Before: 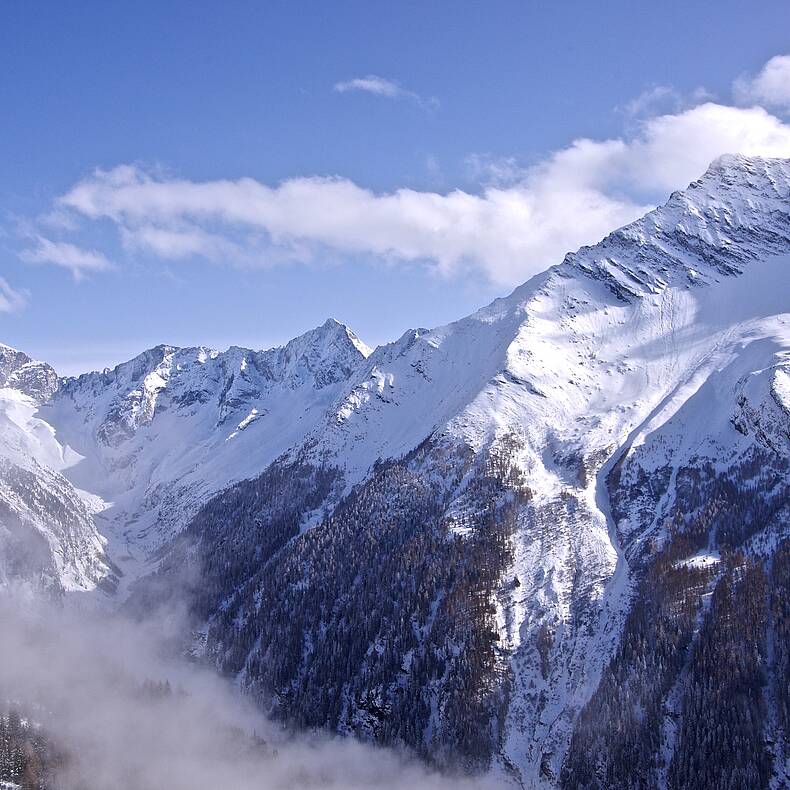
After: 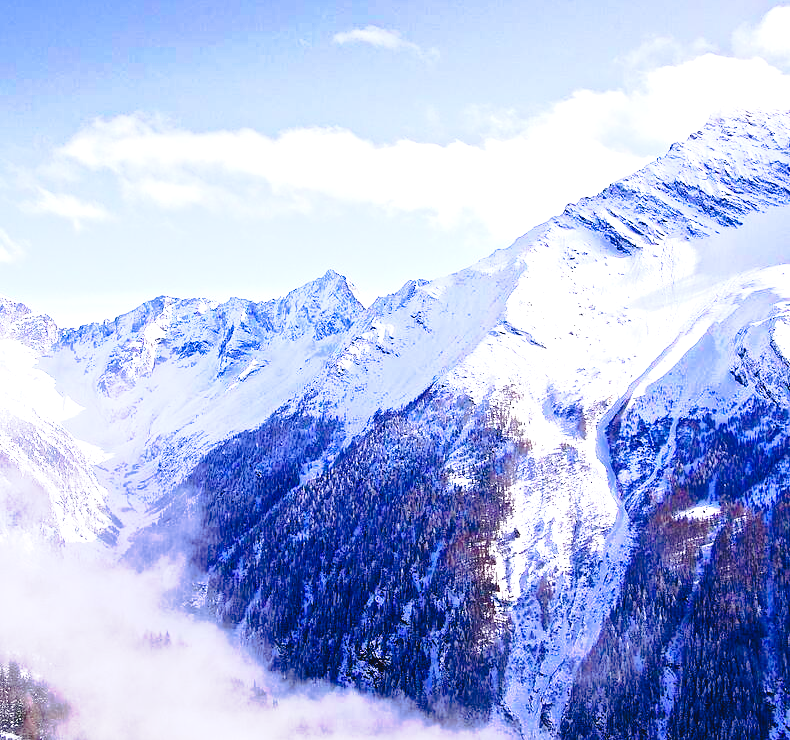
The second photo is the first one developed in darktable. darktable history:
exposure: black level correction 0, exposure 1.001 EV, compensate exposure bias true, compensate highlight preservation false
crop and rotate: top 6.238%
tone curve: curves: ch0 [(0, 0.039) (0.194, 0.159) (0.469, 0.544) (0.693, 0.77) (0.751, 0.871) (1, 1)]; ch1 [(0, 0) (0.508, 0.506) (0.547, 0.563) (0.592, 0.631) (0.715, 0.706) (1, 1)]; ch2 [(0, 0) (0.243, 0.175) (0.362, 0.301) (0.492, 0.515) (0.544, 0.557) (0.595, 0.612) (0.631, 0.641) (1, 1)], preserve colors none
color balance rgb: linear chroma grading › global chroma 14.473%, perceptual saturation grading › global saturation 35.079%, perceptual saturation grading › highlights -24.961%, perceptual saturation grading › shadows 49.989%
